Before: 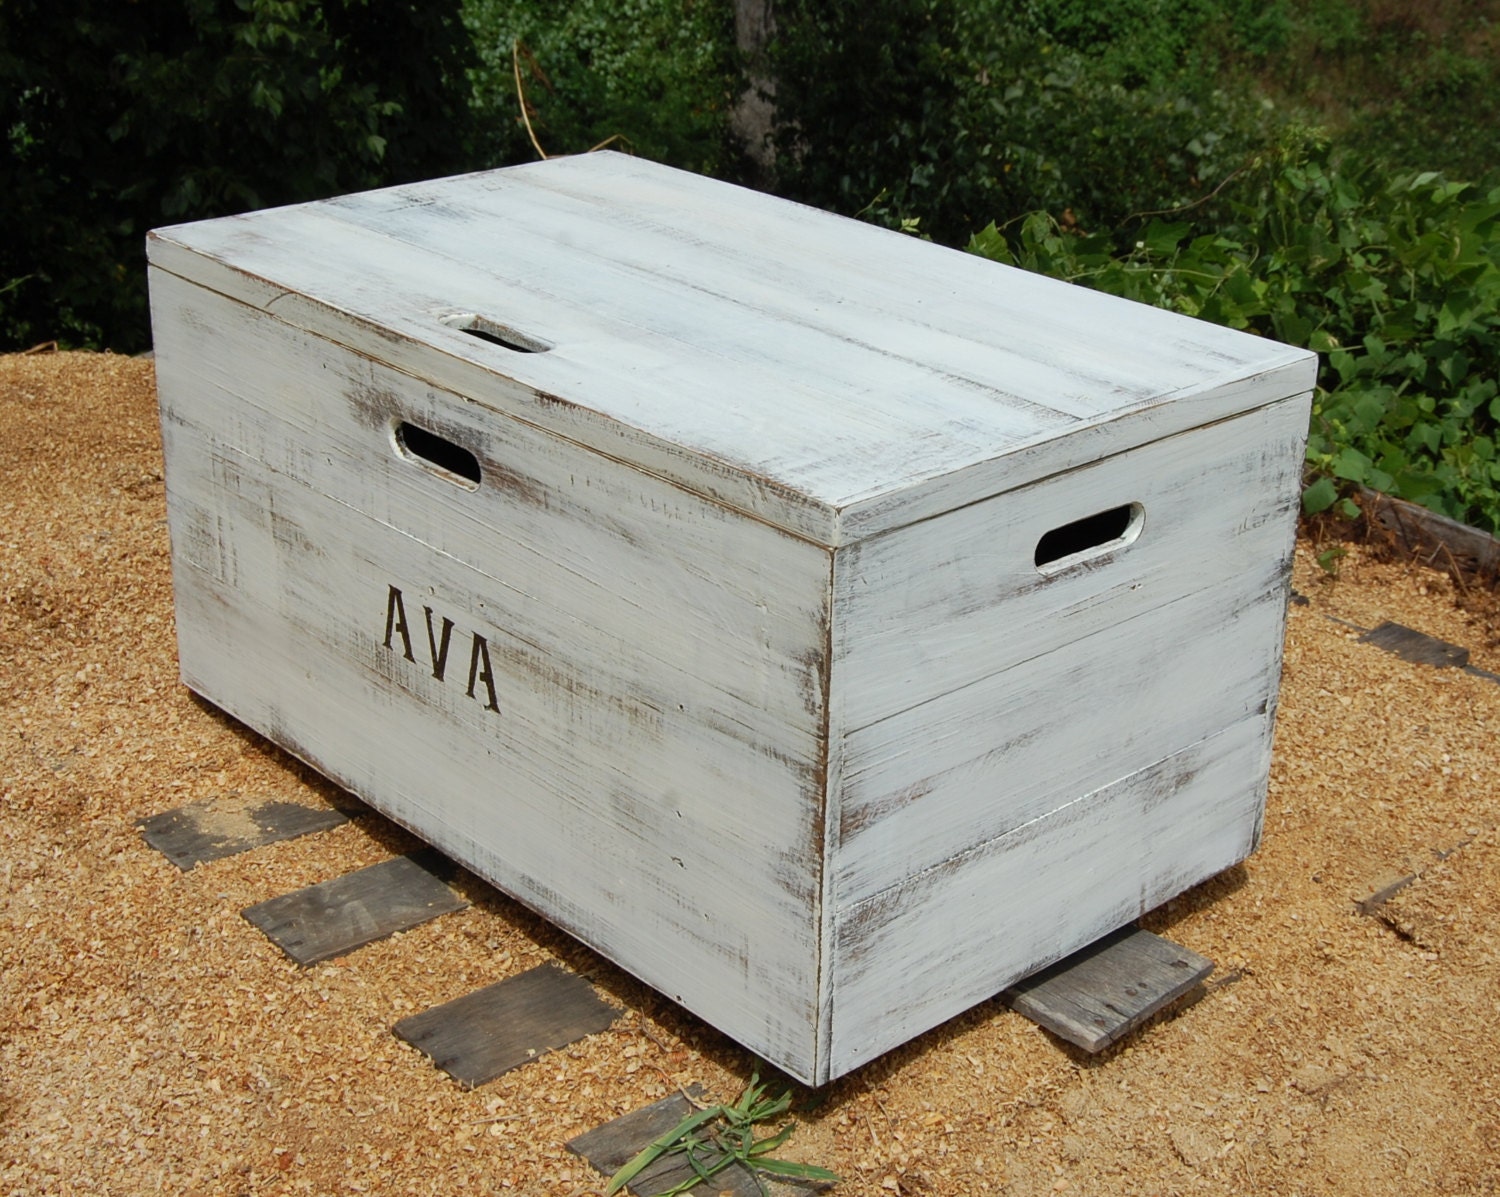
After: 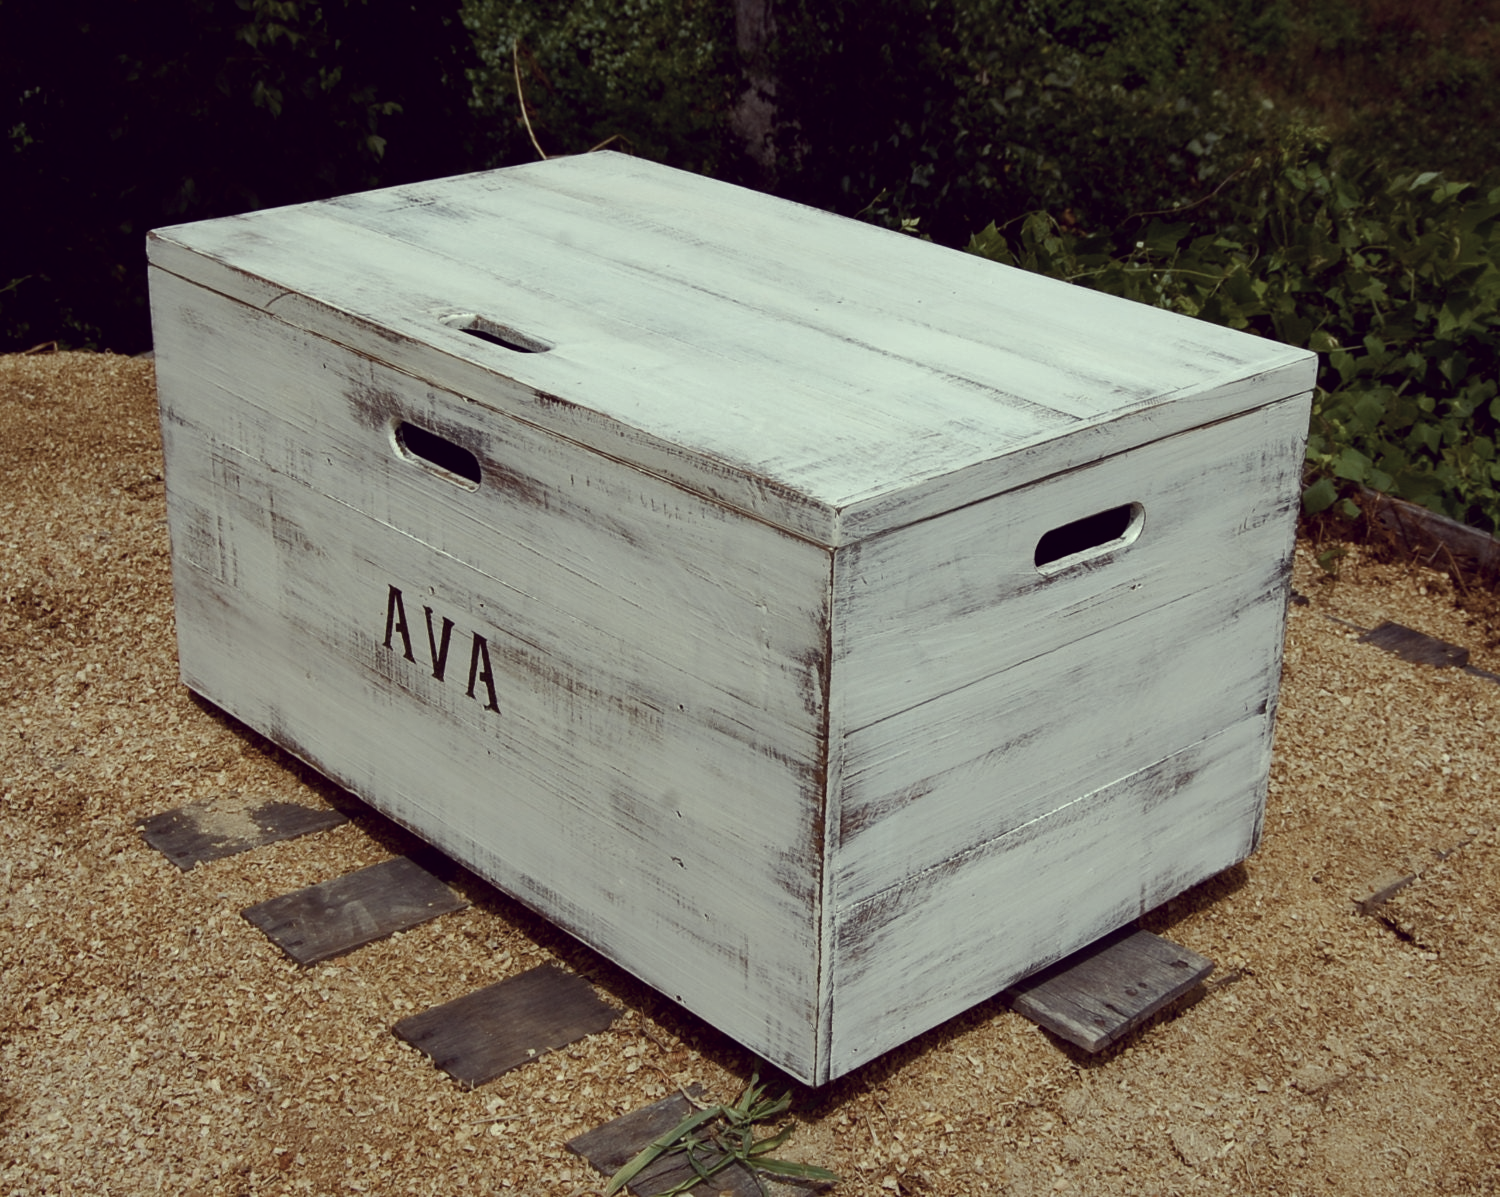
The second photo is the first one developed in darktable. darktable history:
color correction: highlights a* -20.16, highlights b* 20.03, shadows a* 19.84, shadows b* -20.13, saturation 0.408
contrast brightness saturation: contrast 0.069, brightness -0.135, saturation 0.108
color balance rgb: power › luminance -3.942%, power › chroma 0.558%, power › hue 42.89°, perceptual saturation grading › global saturation 27.285%, perceptual saturation grading › highlights -28.892%, perceptual saturation grading › mid-tones 15.858%, perceptual saturation grading › shadows 33.256%, global vibrance 20%
